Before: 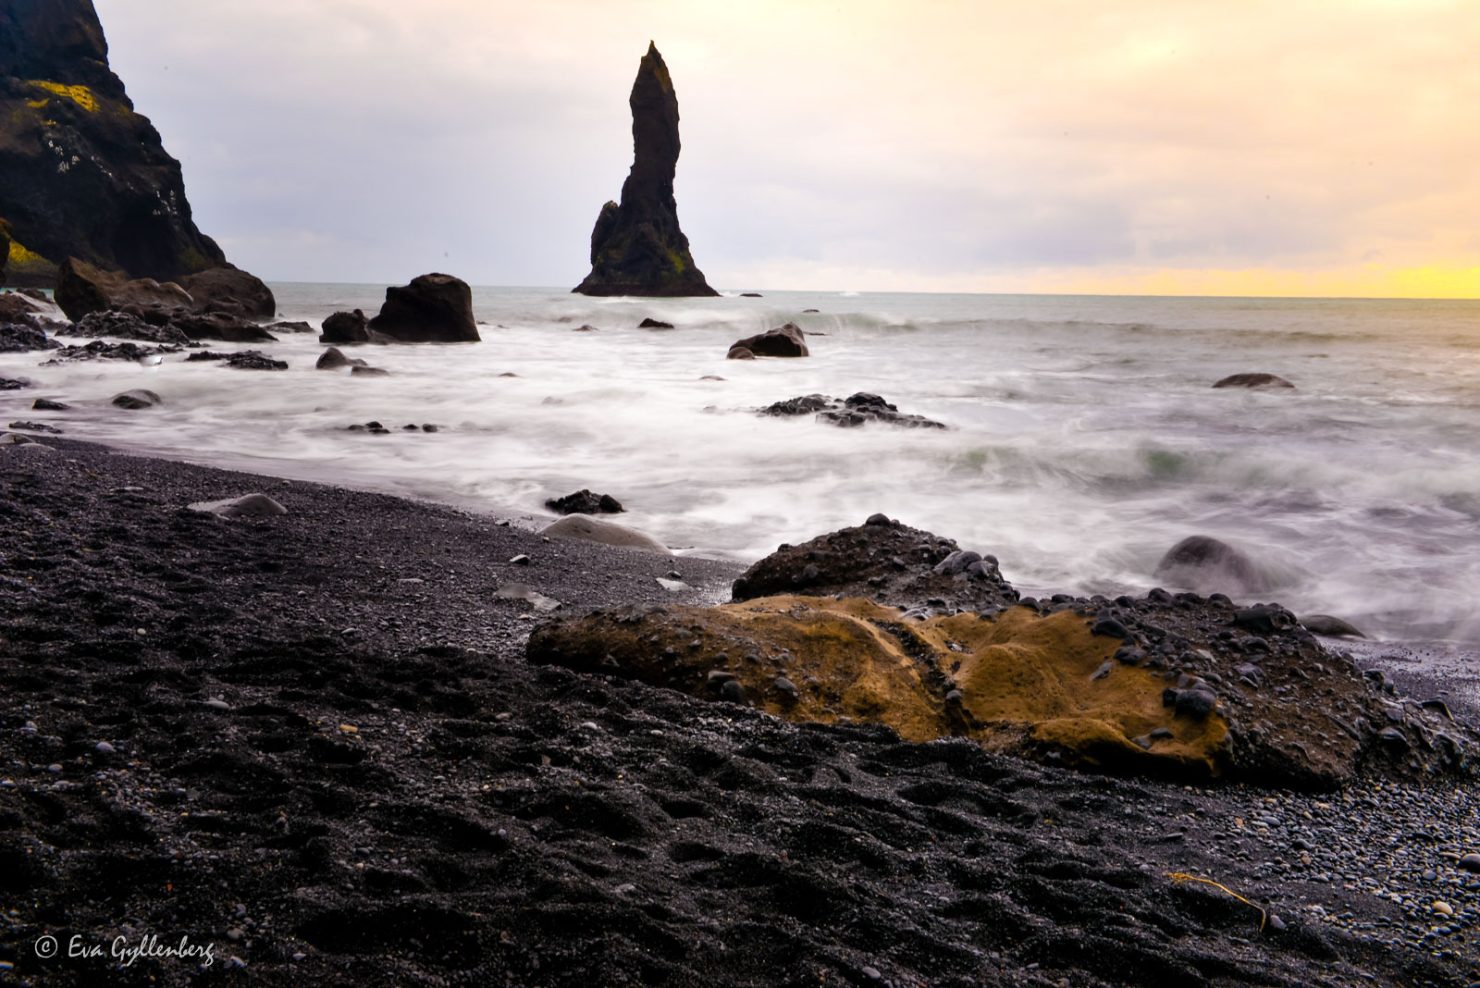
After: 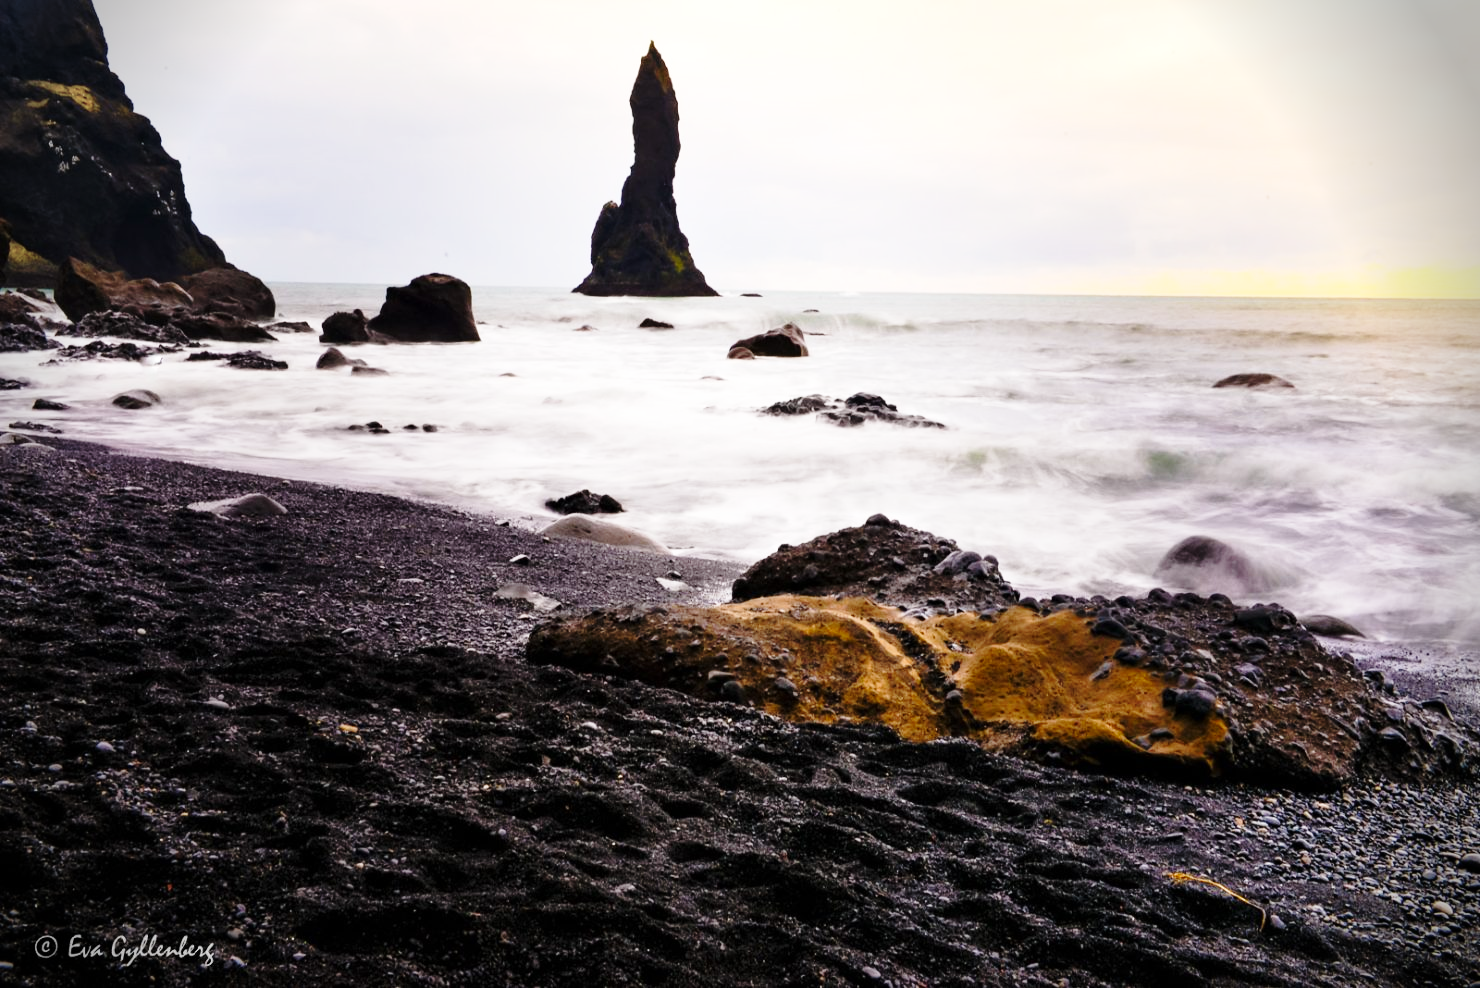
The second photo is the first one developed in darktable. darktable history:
base curve: curves: ch0 [(0, 0) (0.028, 0.03) (0.121, 0.232) (0.46, 0.748) (0.859, 0.968) (1, 1)], preserve colors none
vignetting: fall-off start 88.03%, fall-off radius 24.9%
